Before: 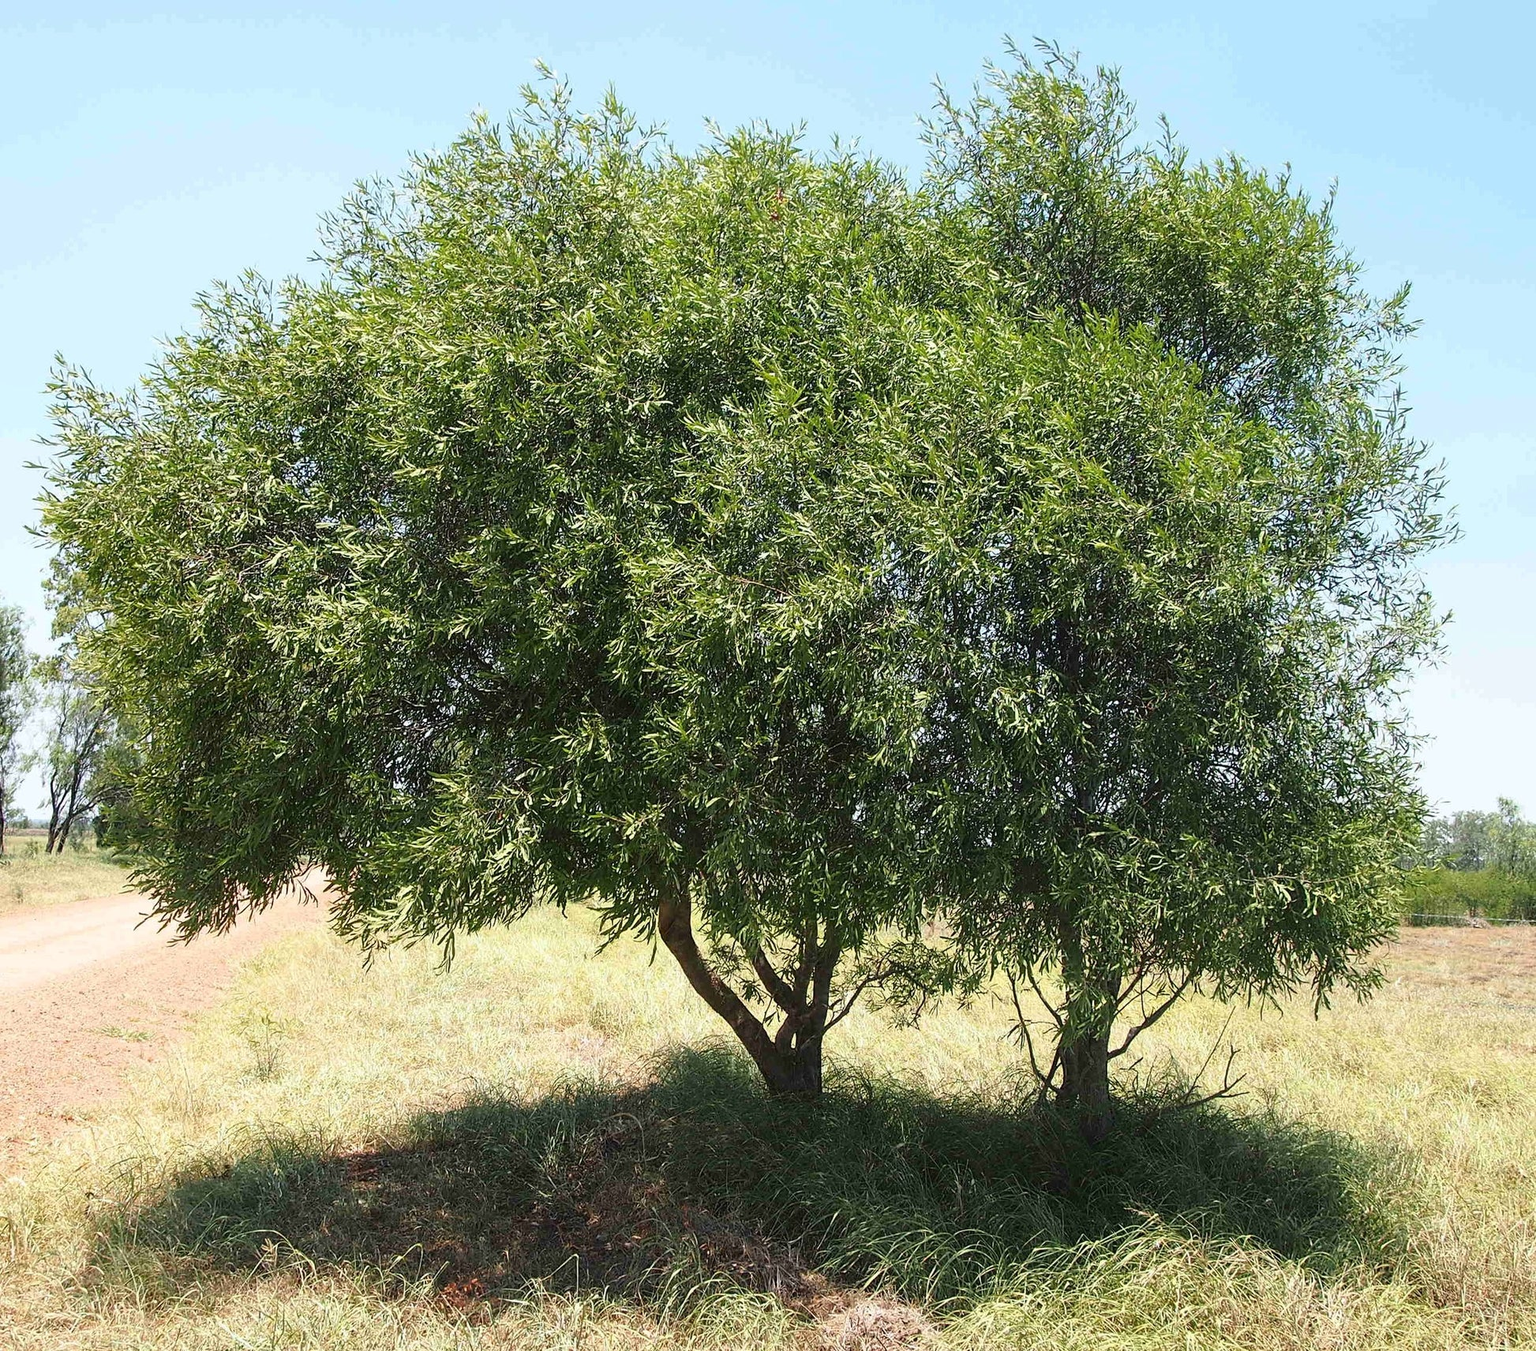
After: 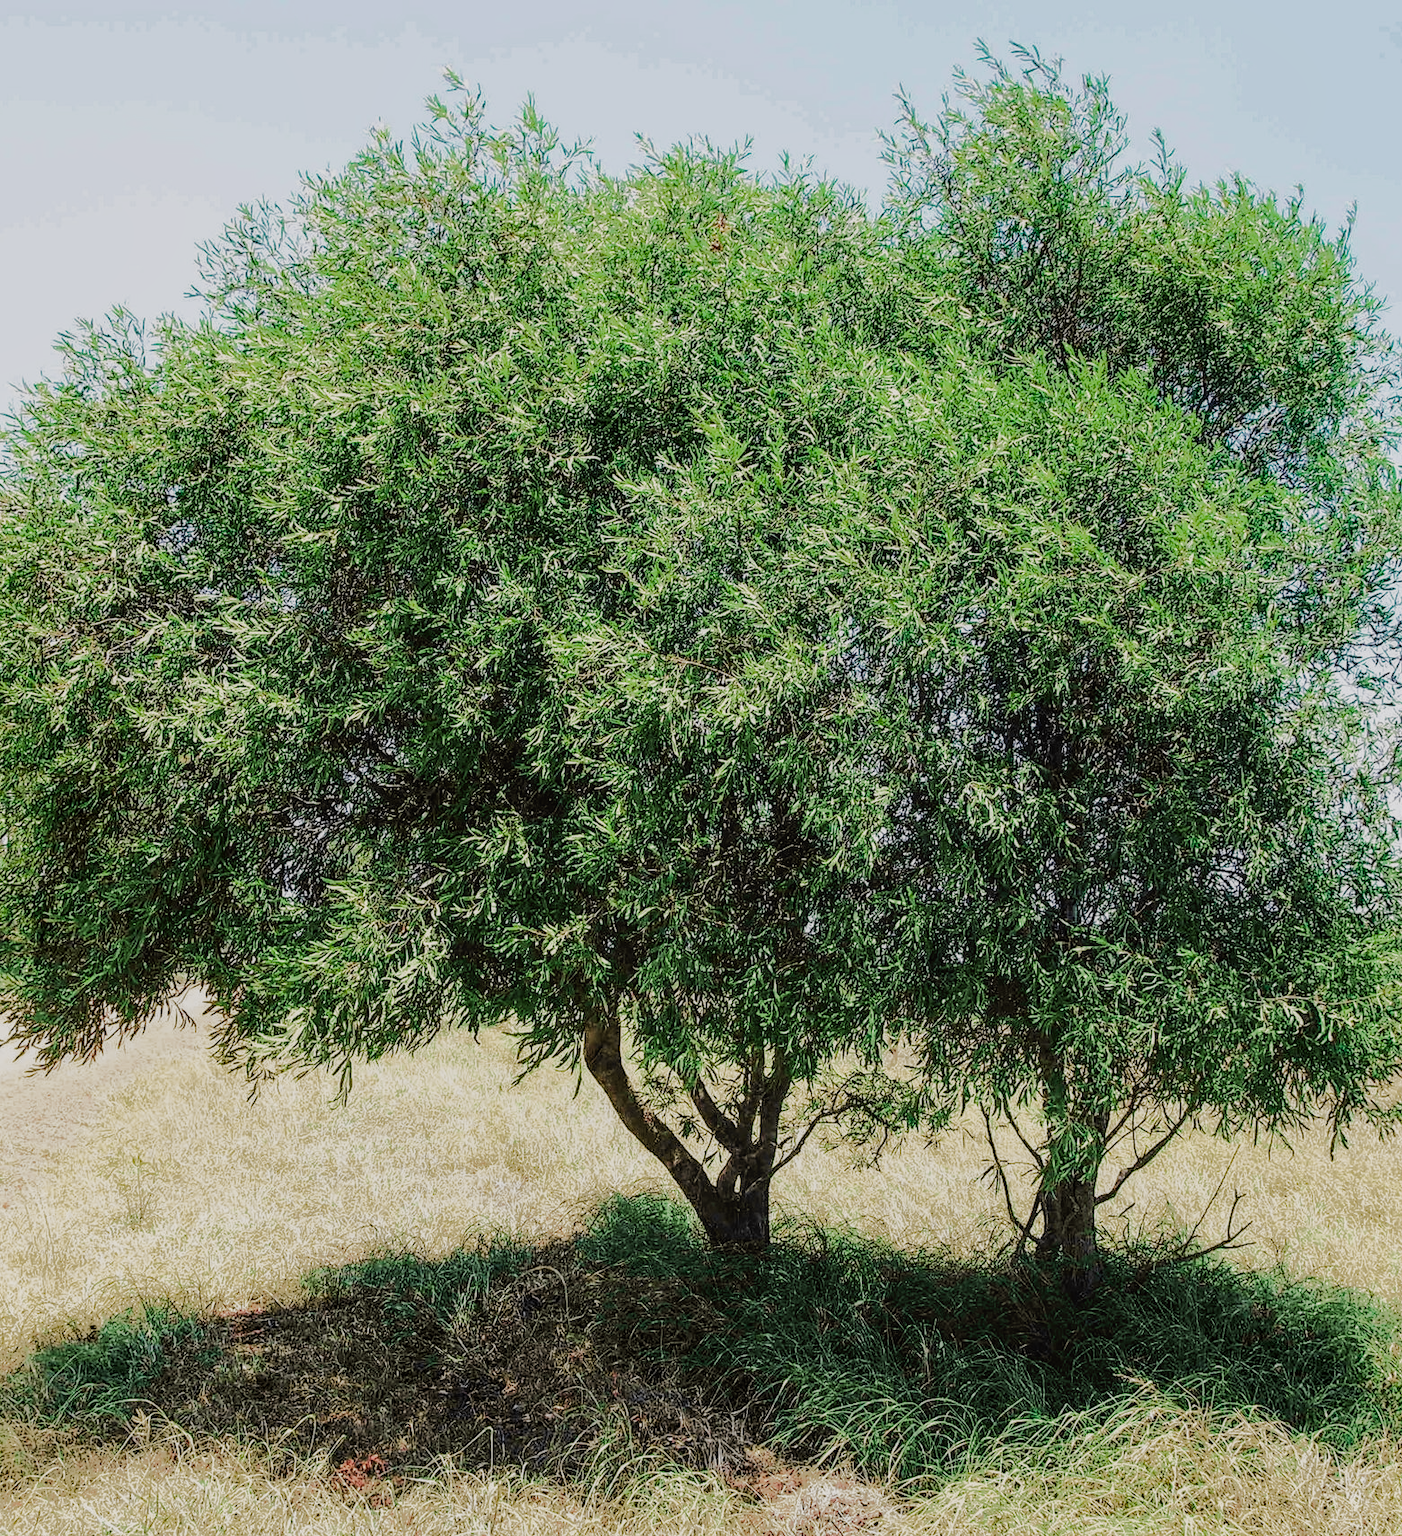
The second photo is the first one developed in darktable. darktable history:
tone curve: curves: ch0 [(0, 0.036) (0.053, 0.068) (0.211, 0.217) (0.519, 0.513) (0.847, 0.82) (0.991, 0.914)]; ch1 [(0, 0) (0.276, 0.206) (0.412, 0.353) (0.482, 0.475) (0.495, 0.5) (0.509, 0.502) (0.563, 0.57) (0.667, 0.672) (0.788, 0.809) (1, 1)]; ch2 [(0, 0) (0.438, 0.456) (0.473, 0.47) (0.503, 0.503) (0.523, 0.528) (0.562, 0.571) (0.612, 0.61) (0.679, 0.72) (1, 1)], color space Lab, independent channels, preserve colors none
filmic rgb: black relative exposure -7.65 EV, white relative exposure 4.56 EV, hardness 3.61, contrast 0.988, preserve chrominance RGB euclidean norm (legacy), color science v4 (2020)
velvia: on, module defaults
tone equalizer: -8 EV -0.502 EV, -7 EV -0.294 EV, -6 EV -0.082 EV, -5 EV 0.395 EV, -4 EV 0.976 EV, -3 EV 0.824 EV, -2 EV -0.012 EV, -1 EV 0.134 EV, +0 EV -0.026 EV, edges refinement/feathering 500, mask exposure compensation -1.57 EV, preserve details no
local contrast: detail 130%
crop and rotate: left 9.482%, right 10.229%
haze removal: compatibility mode true, adaptive false
